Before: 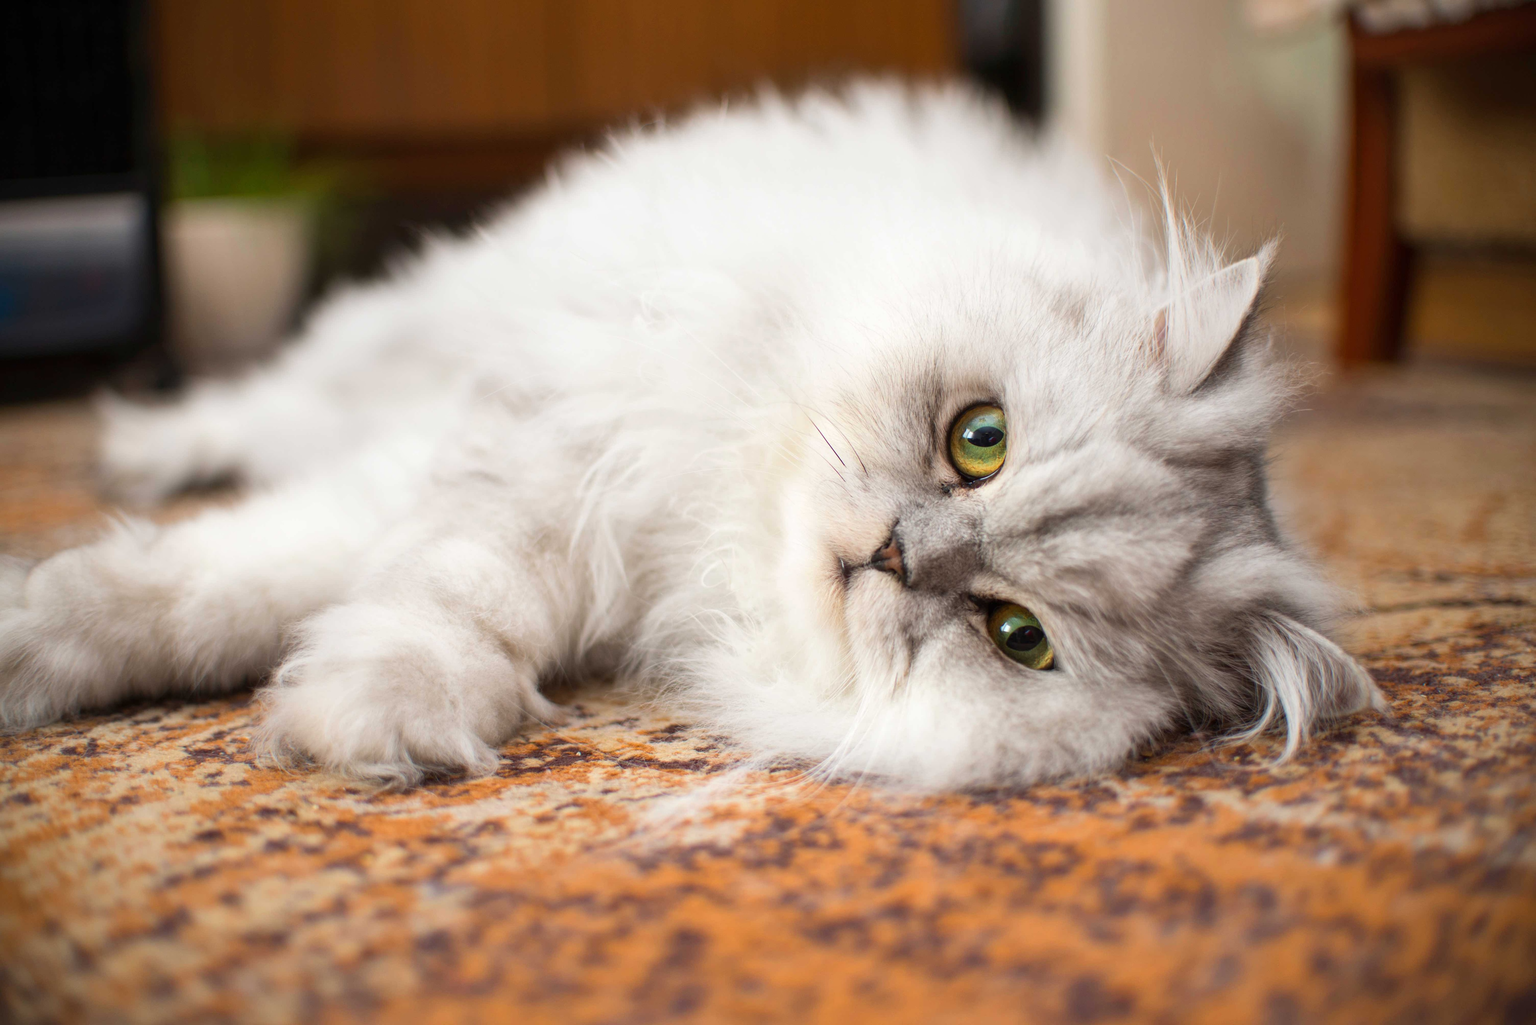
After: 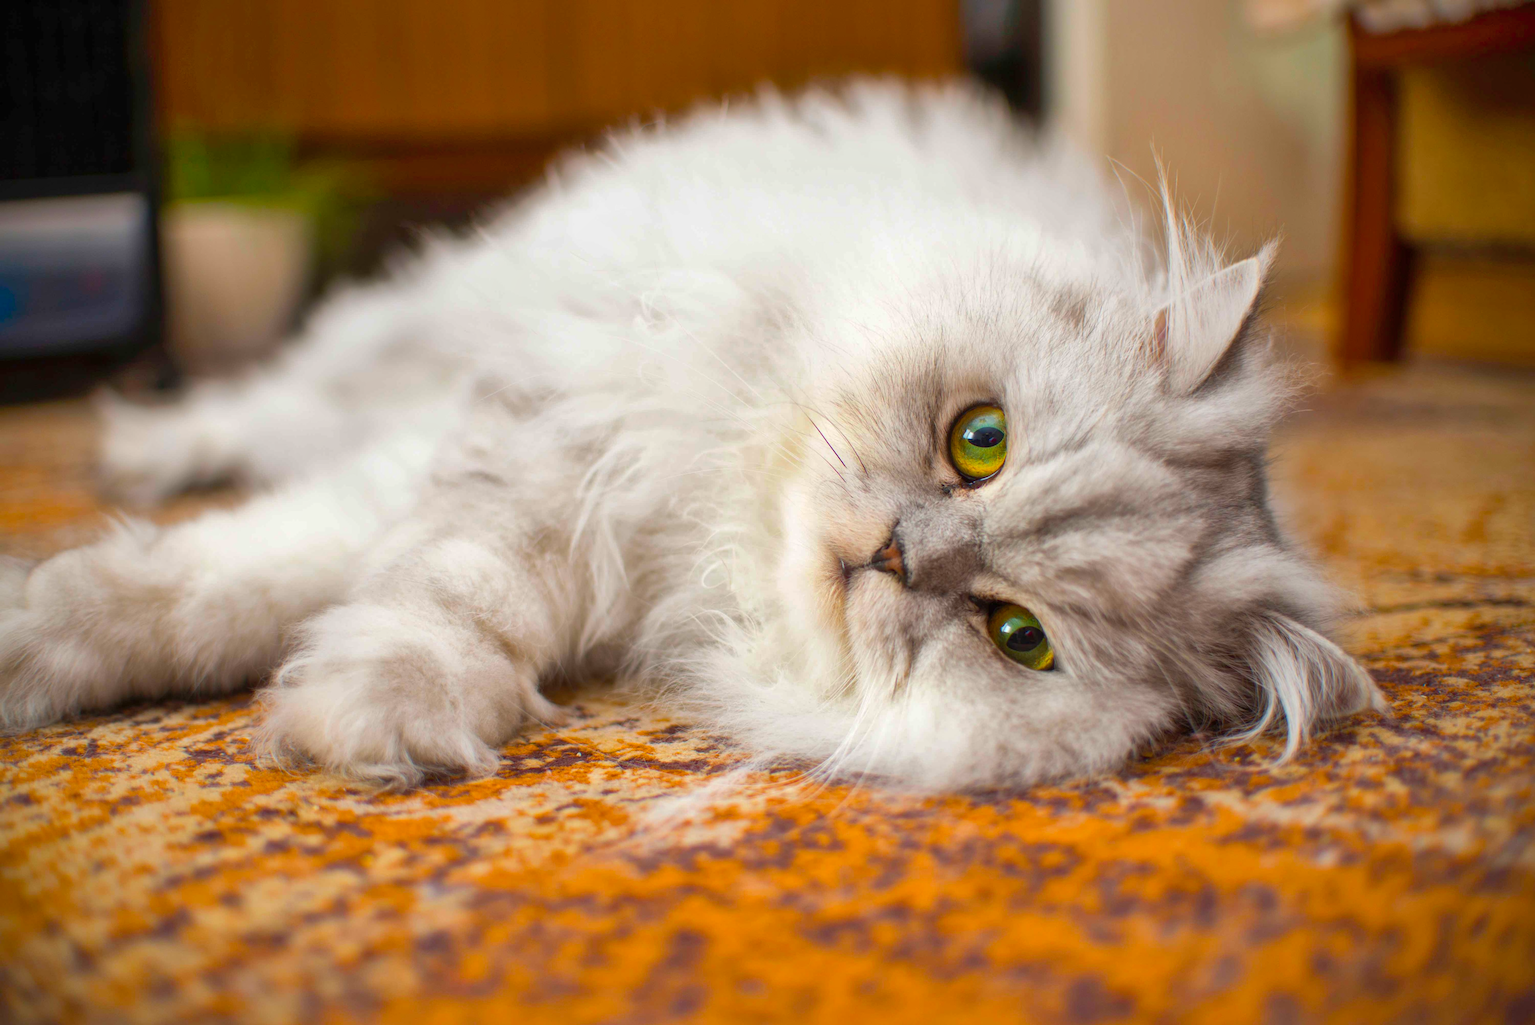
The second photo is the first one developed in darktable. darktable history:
color balance rgb: linear chroma grading › global chroma 15%, perceptual saturation grading › global saturation 30%
shadows and highlights: on, module defaults
